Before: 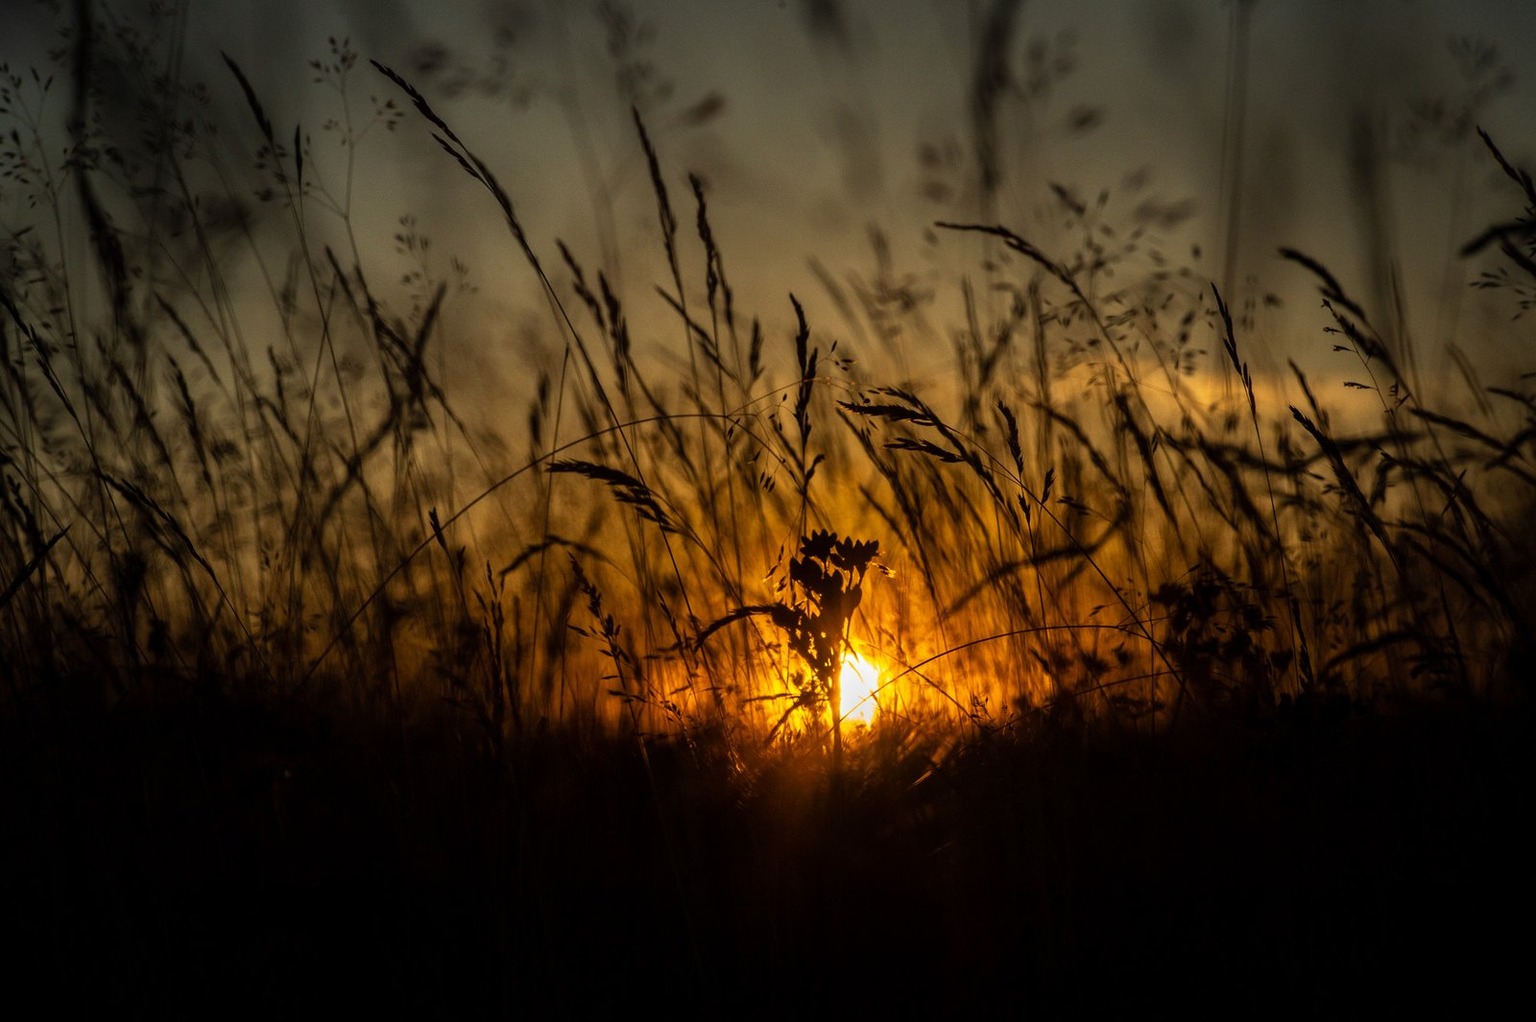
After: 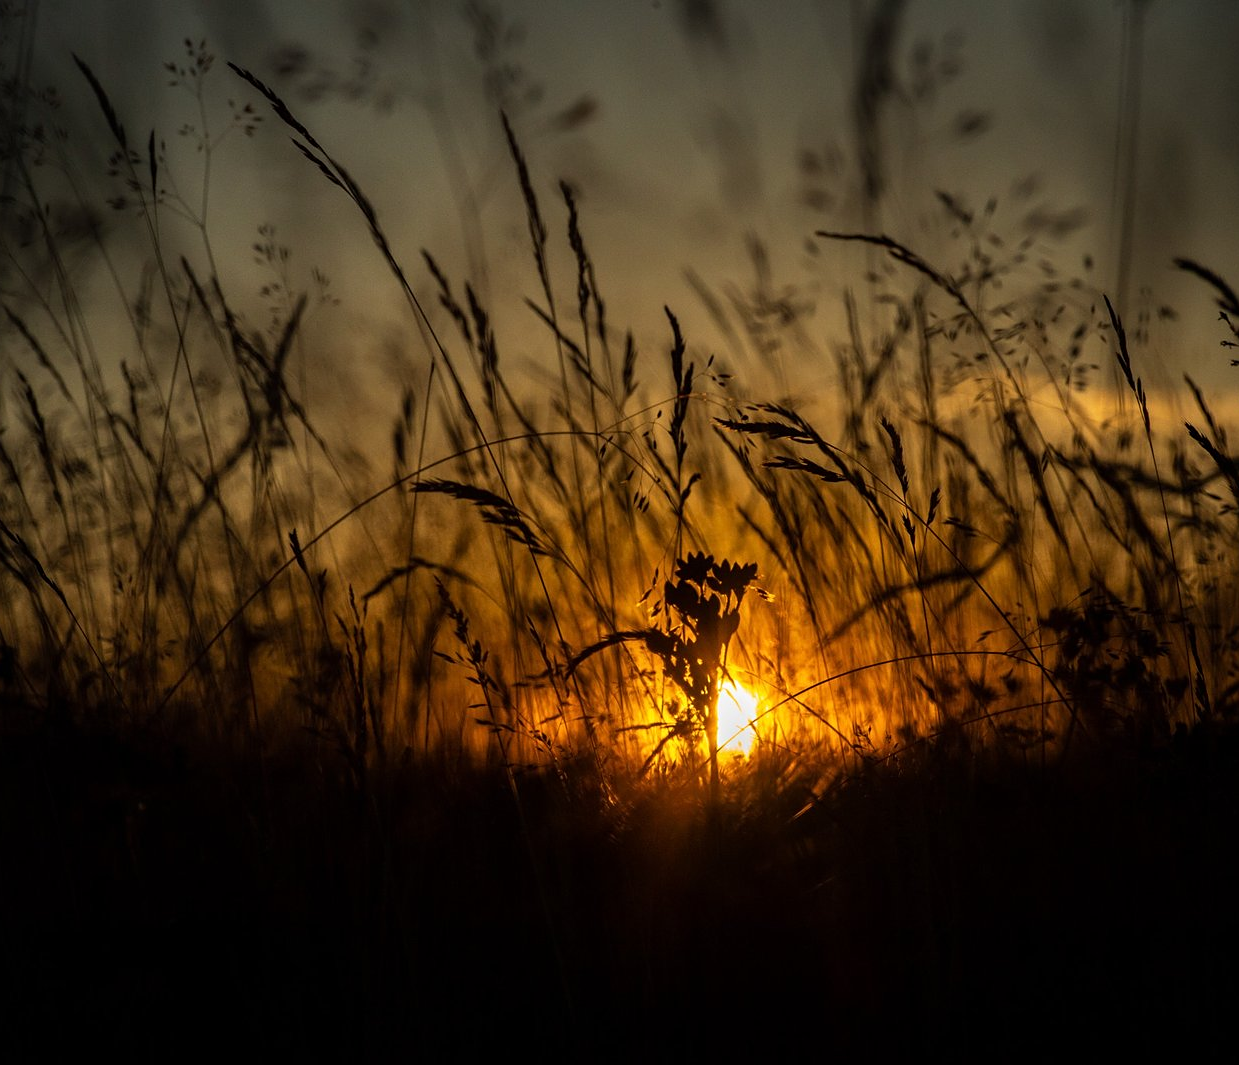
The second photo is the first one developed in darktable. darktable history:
crop: left 9.88%, right 12.664%
sharpen: amount 0.2
